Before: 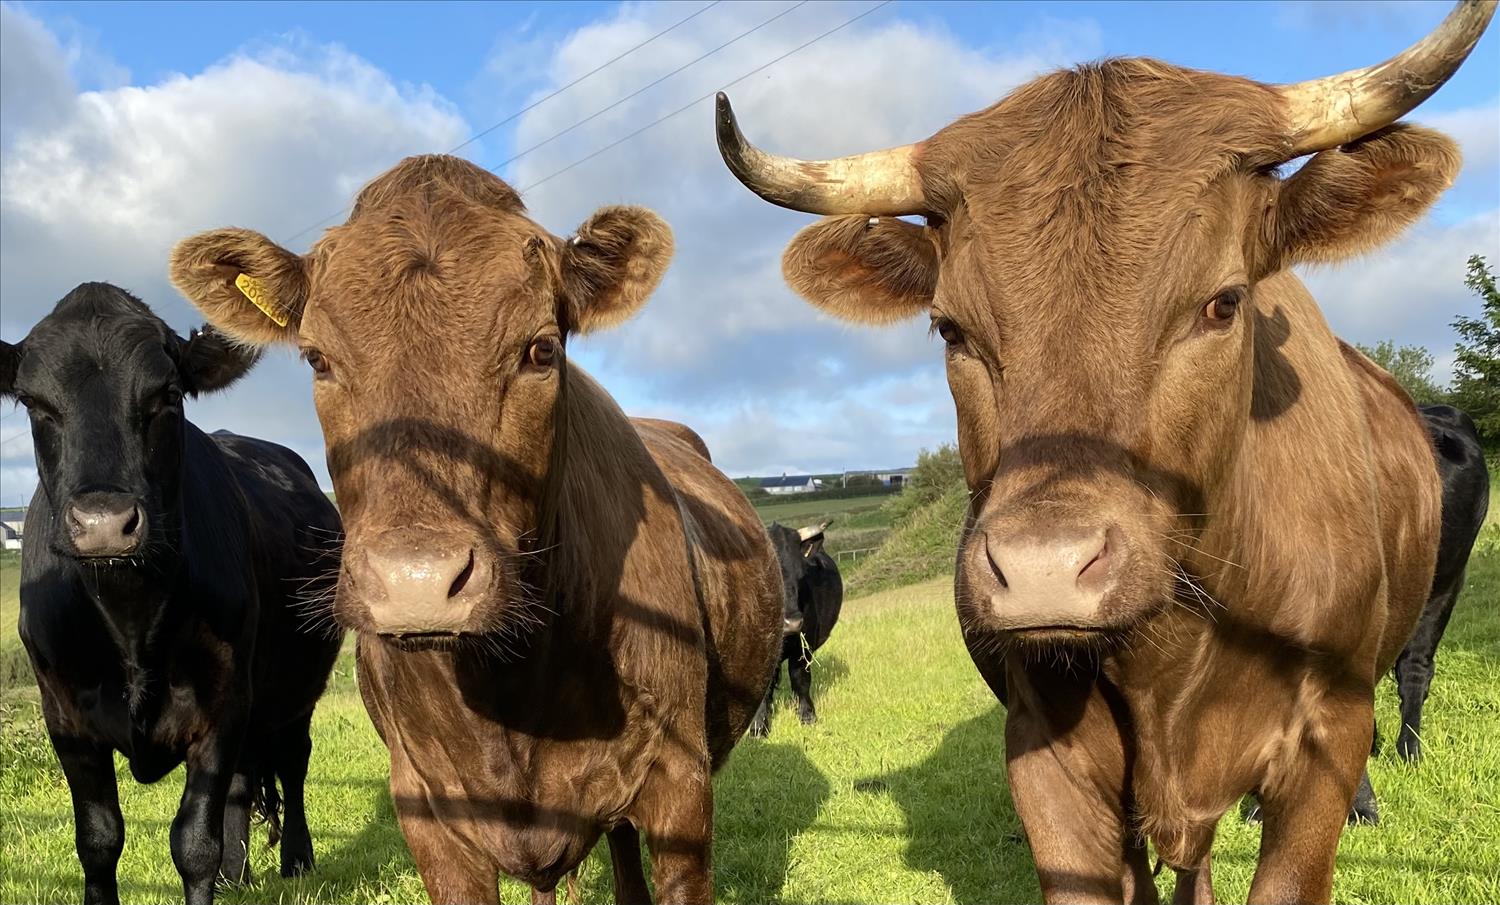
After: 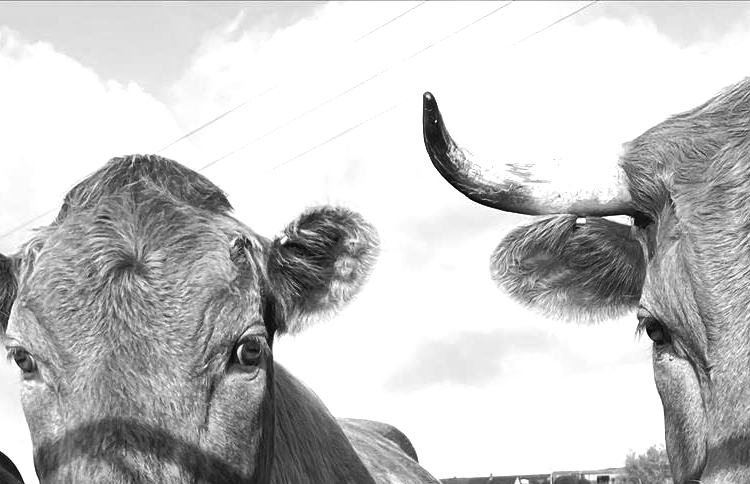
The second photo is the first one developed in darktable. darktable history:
shadows and highlights: shadows -88.03, highlights -35.45, shadows color adjustment 99.15%, highlights color adjustment 0%, soften with gaussian
monochrome: on, module defaults
crop: left 19.556%, right 30.401%, bottom 46.458%
exposure: black level correction 0, exposure 1.1 EV, compensate exposure bias true, compensate highlight preservation false
contrast brightness saturation: brightness -0.02, saturation 0.35
